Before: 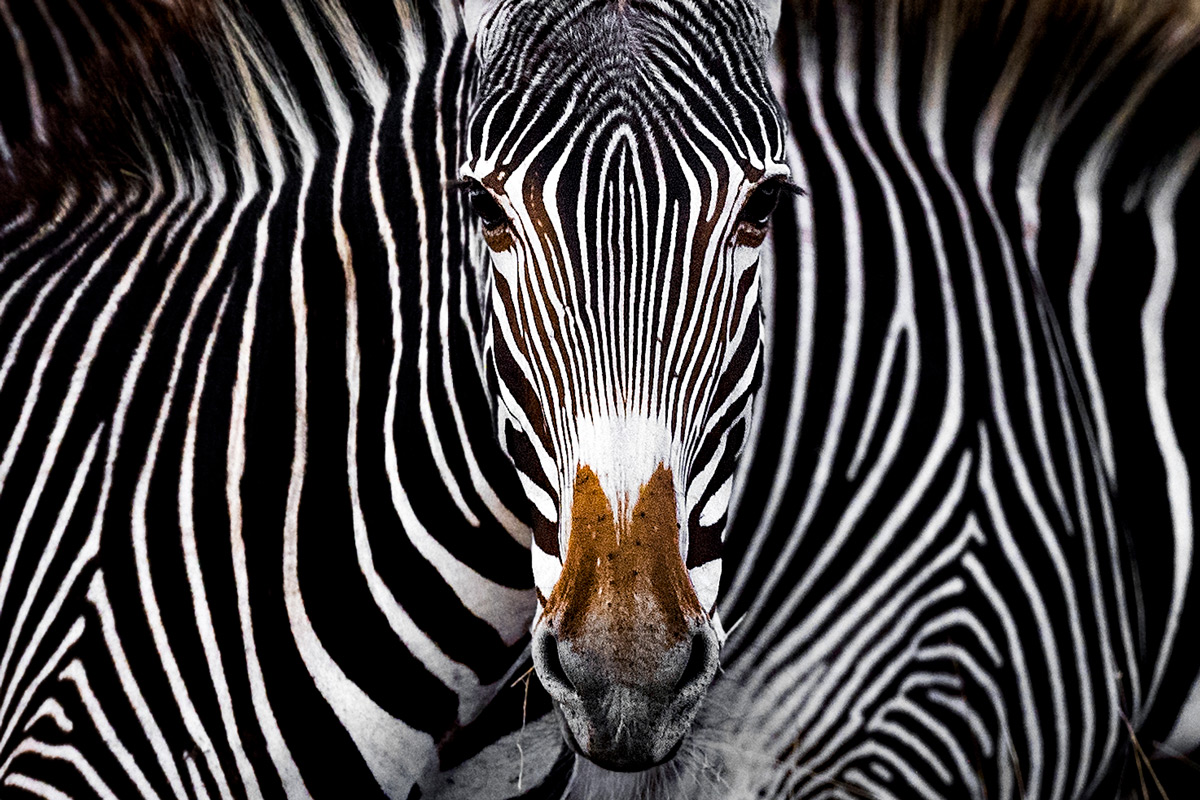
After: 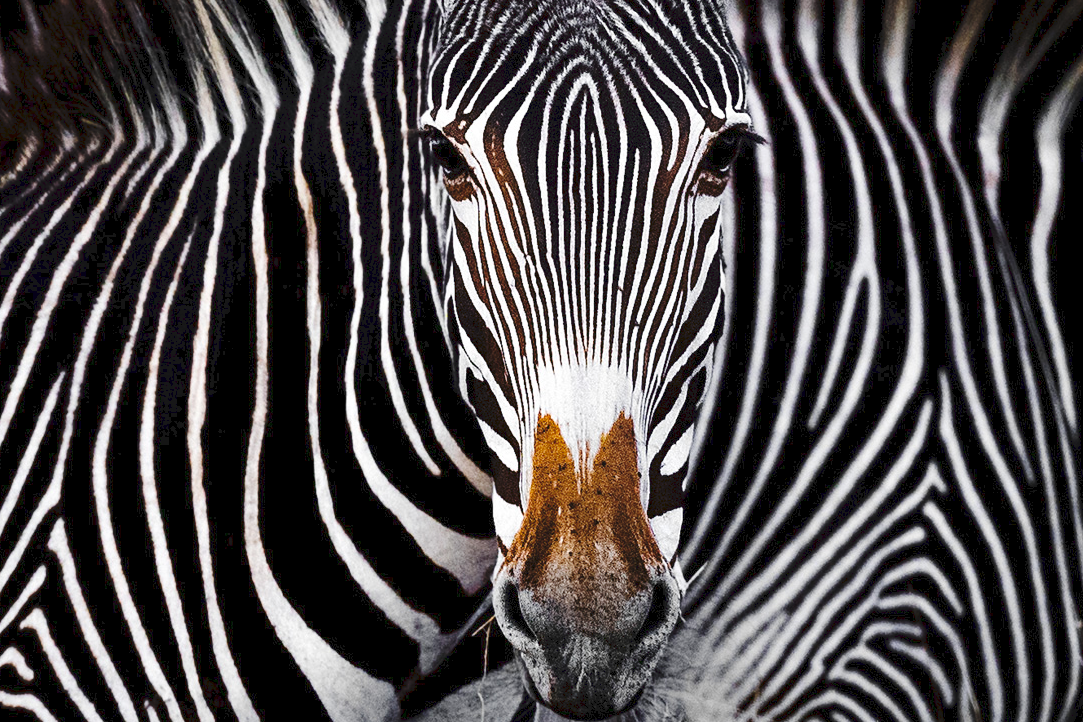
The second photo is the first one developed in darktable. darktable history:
crop: left 3.305%, top 6.436%, right 6.389%, bottom 3.258%
tone curve: curves: ch0 [(0, 0) (0.003, 0.068) (0.011, 0.079) (0.025, 0.092) (0.044, 0.107) (0.069, 0.121) (0.1, 0.134) (0.136, 0.16) (0.177, 0.198) (0.224, 0.242) (0.277, 0.312) (0.335, 0.384) (0.399, 0.461) (0.468, 0.539) (0.543, 0.622) (0.623, 0.691) (0.709, 0.763) (0.801, 0.833) (0.898, 0.909) (1, 1)], preserve colors none
